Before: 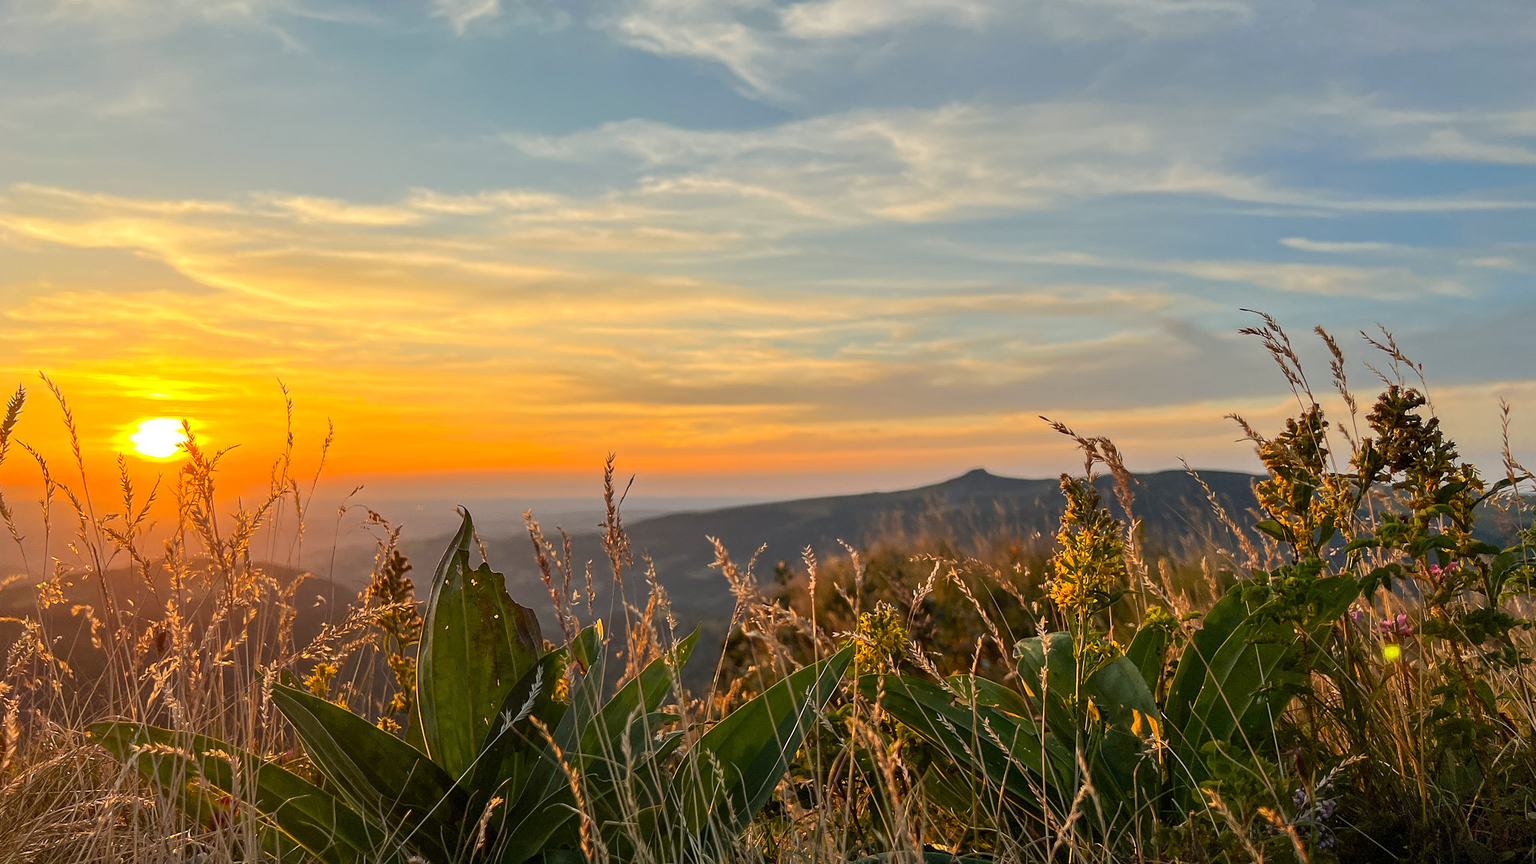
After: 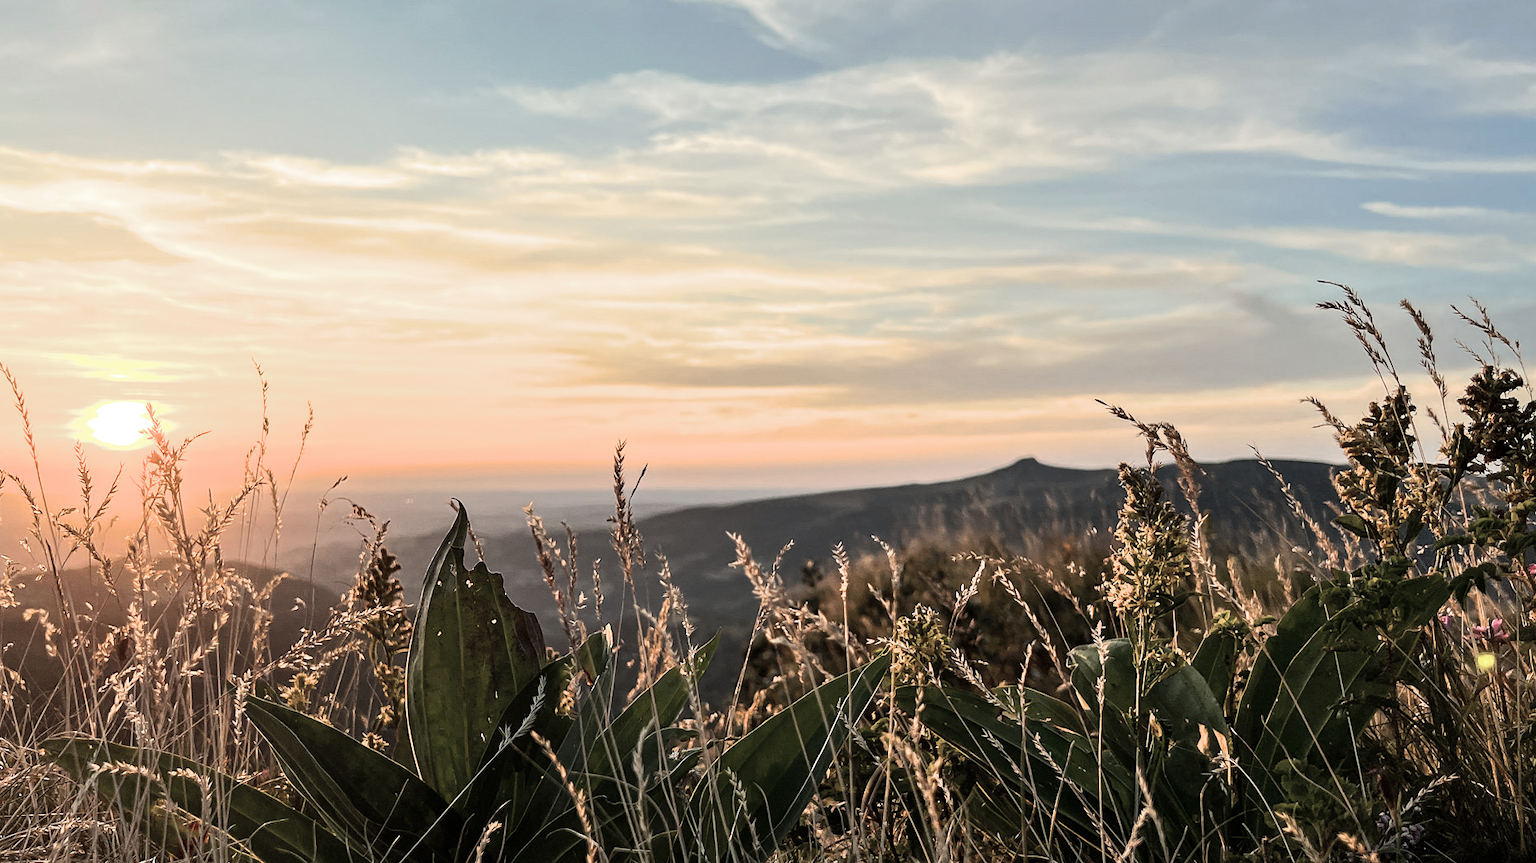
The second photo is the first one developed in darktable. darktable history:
color zones: curves: ch0 [(0, 0.559) (0.153, 0.551) (0.229, 0.5) (0.429, 0.5) (0.571, 0.5) (0.714, 0.5) (0.857, 0.5) (1, 0.559)]; ch1 [(0, 0.417) (0.112, 0.336) (0.213, 0.26) (0.429, 0.34) (0.571, 0.35) (0.683, 0.331) (0.857, 0.344) (1, 0.417)]
crop: left 3.305%, top 6.436%, right 6.389%, bottom 3.258%
filmic rgb: black relative exposure -11.35 EV, white relative exposure 3.22 EV, hardness 6.76, color science v6 (2022)
tone equalizer: -8 EV -0.75 EV, -7 EV -0.7 EV, -6 EV -0.6 EV, -5 EV -0.4 EV, -3 EV 0.4 EV, -2 EV 0.6 EV, -1 EV 0.7 EV, +0 EV 0.75 EV, edges refinement/feathering 500, mask exposure compensation -1.57 EV, preserve details no
